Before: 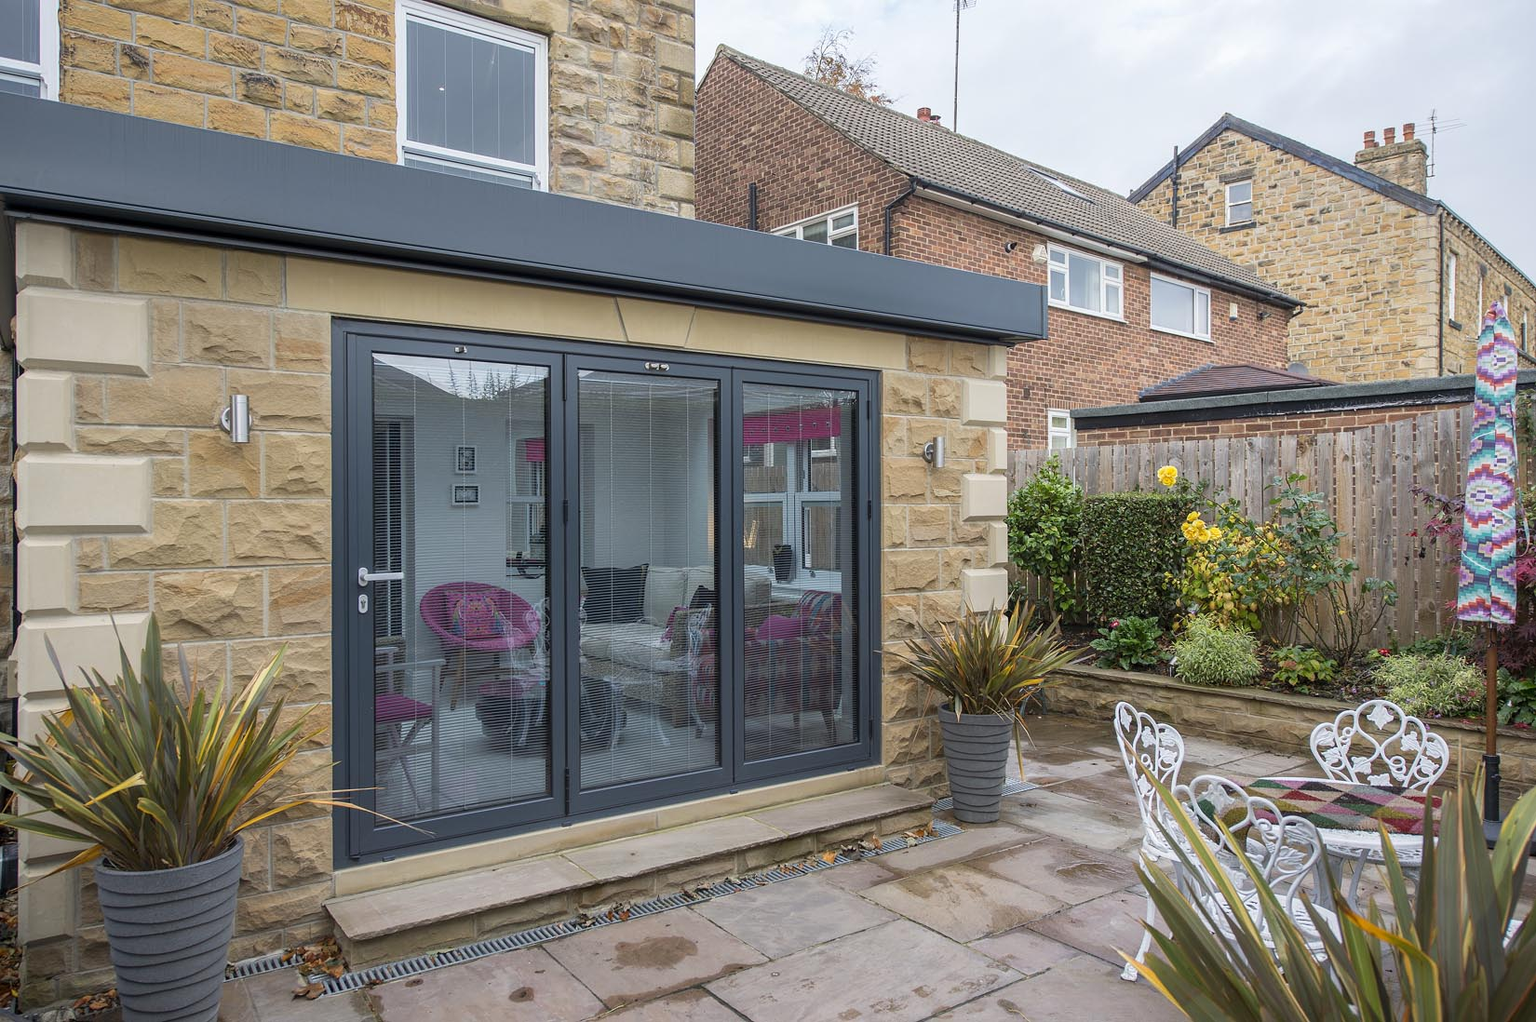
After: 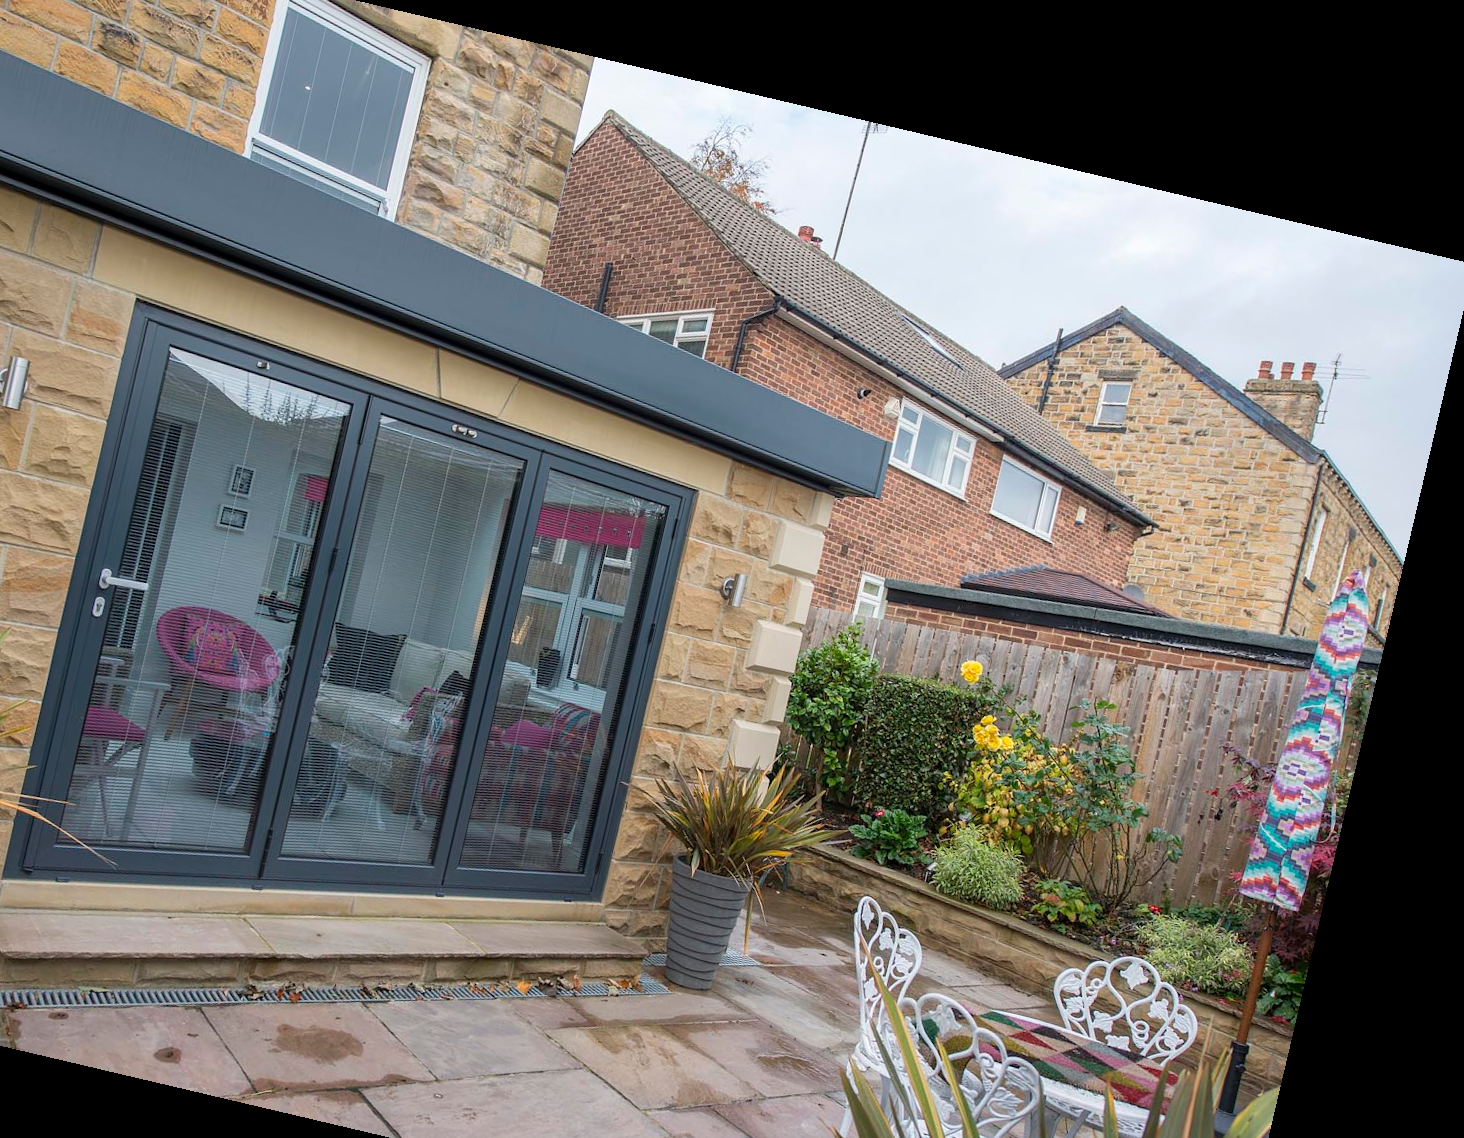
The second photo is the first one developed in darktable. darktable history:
crop and rotate: left 20.74%, top 7.912%, right 0.375%, bottom 13.378%
rotate and perspective: rotation 13.27°, automatic cropping off
